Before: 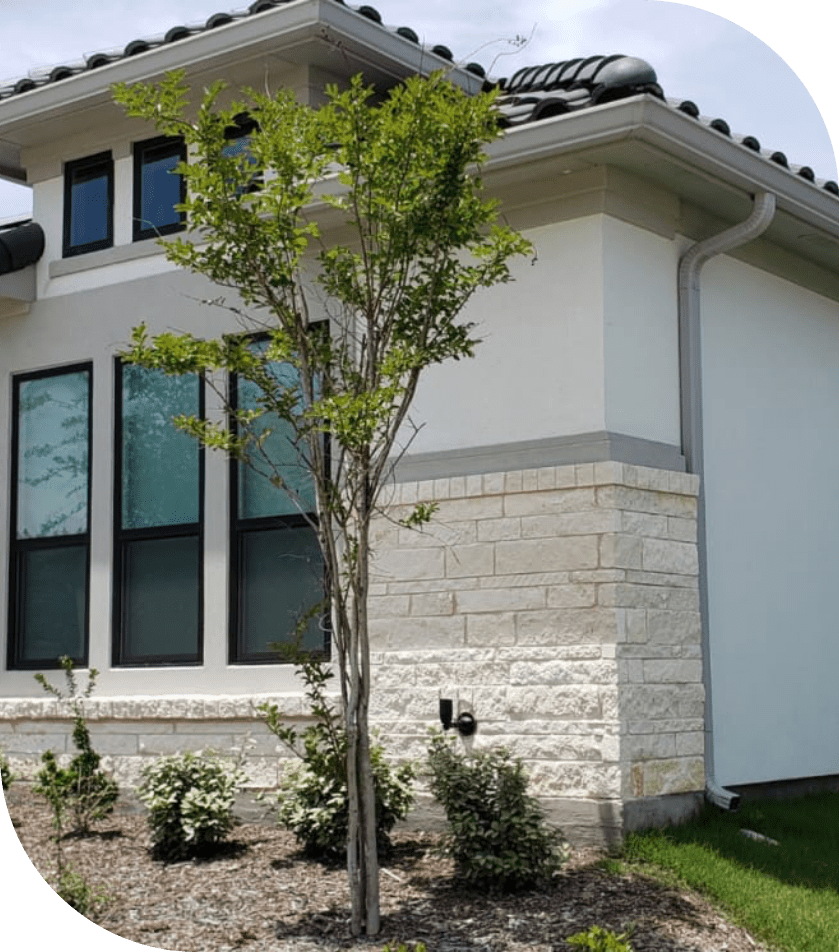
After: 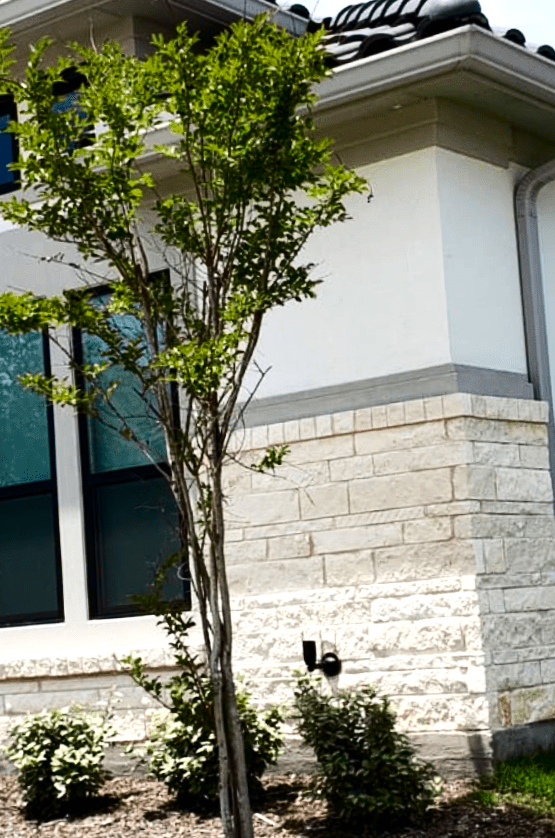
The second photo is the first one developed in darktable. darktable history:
exposure: exposure 0.6 EV, compensate highlight preservation false
contrast brightness saturation: contrast 0.24, brightness -0.24, saturation 0.14
crop and rotate: left 17.732%, right 15.423%
rotate and perspective: rotation -3.52°, crop left 0.036, crop right 0.964, crop top 0.081, crop bottom 0.919
